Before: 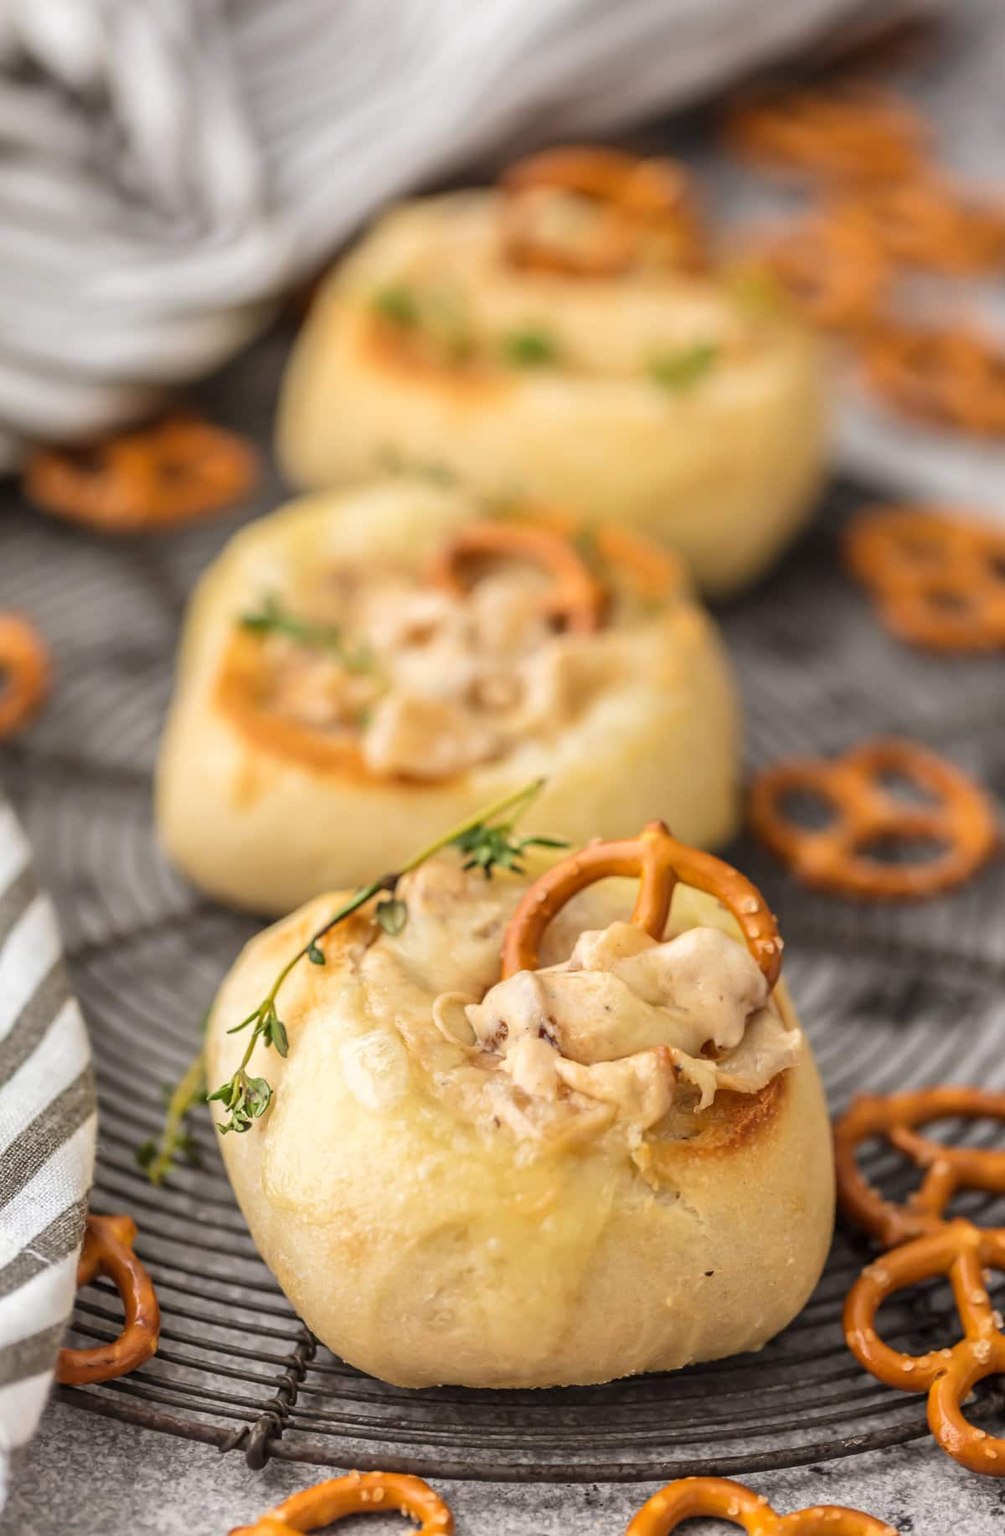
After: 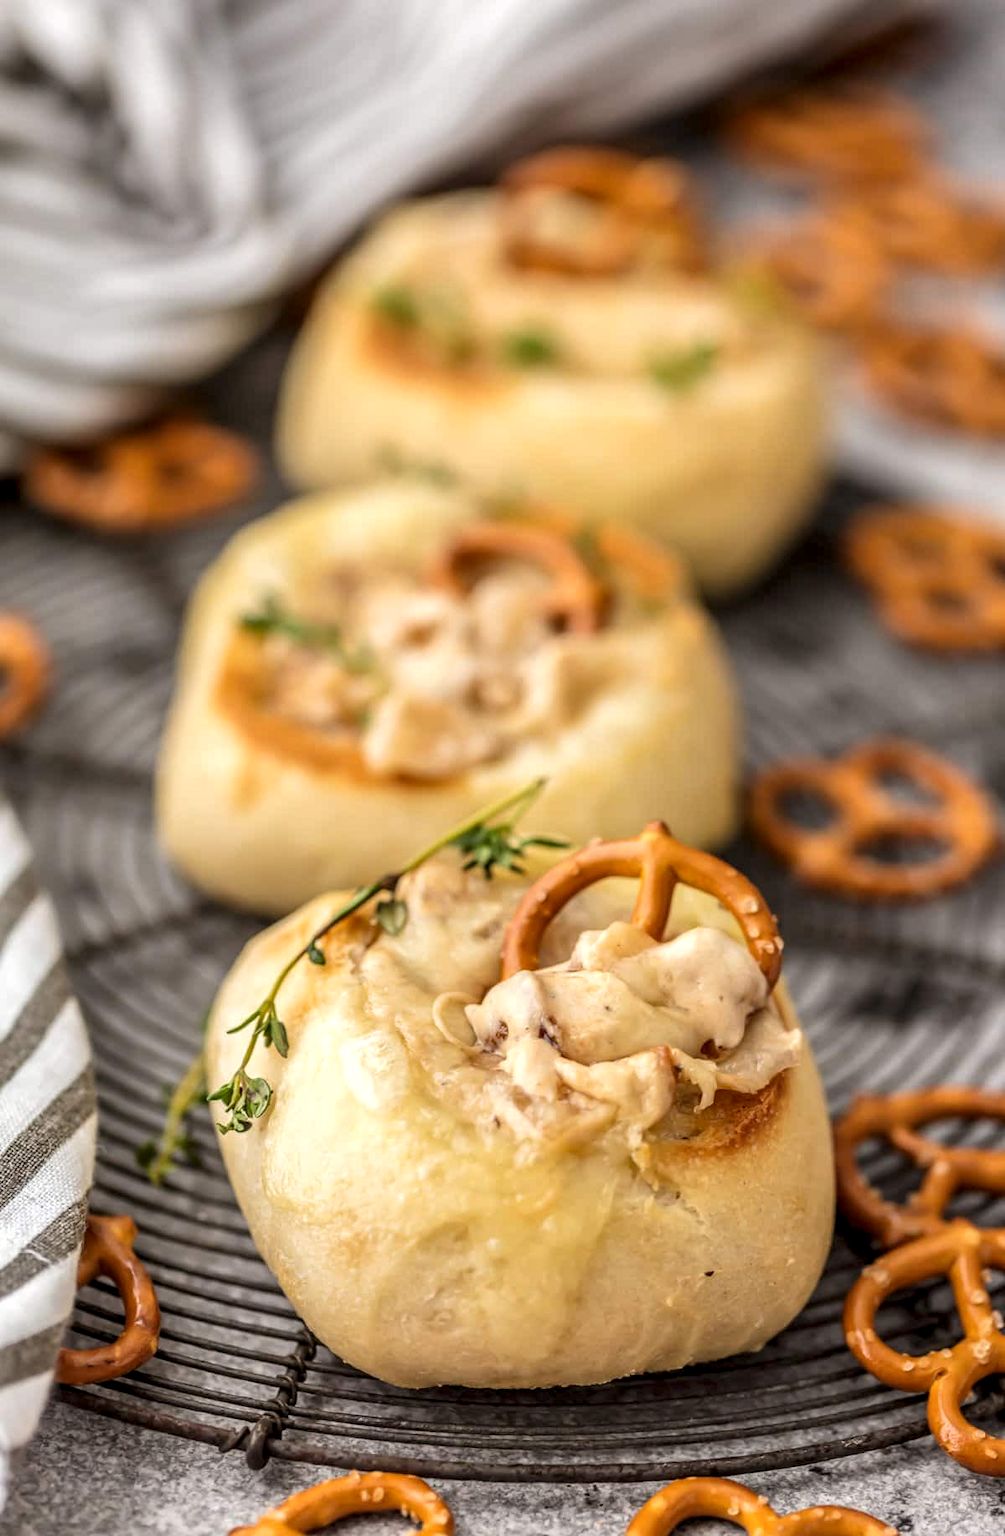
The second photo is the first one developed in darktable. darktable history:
local contrast: highlights 44%, shadows 61%, detail 137%, midtone range 0.511
